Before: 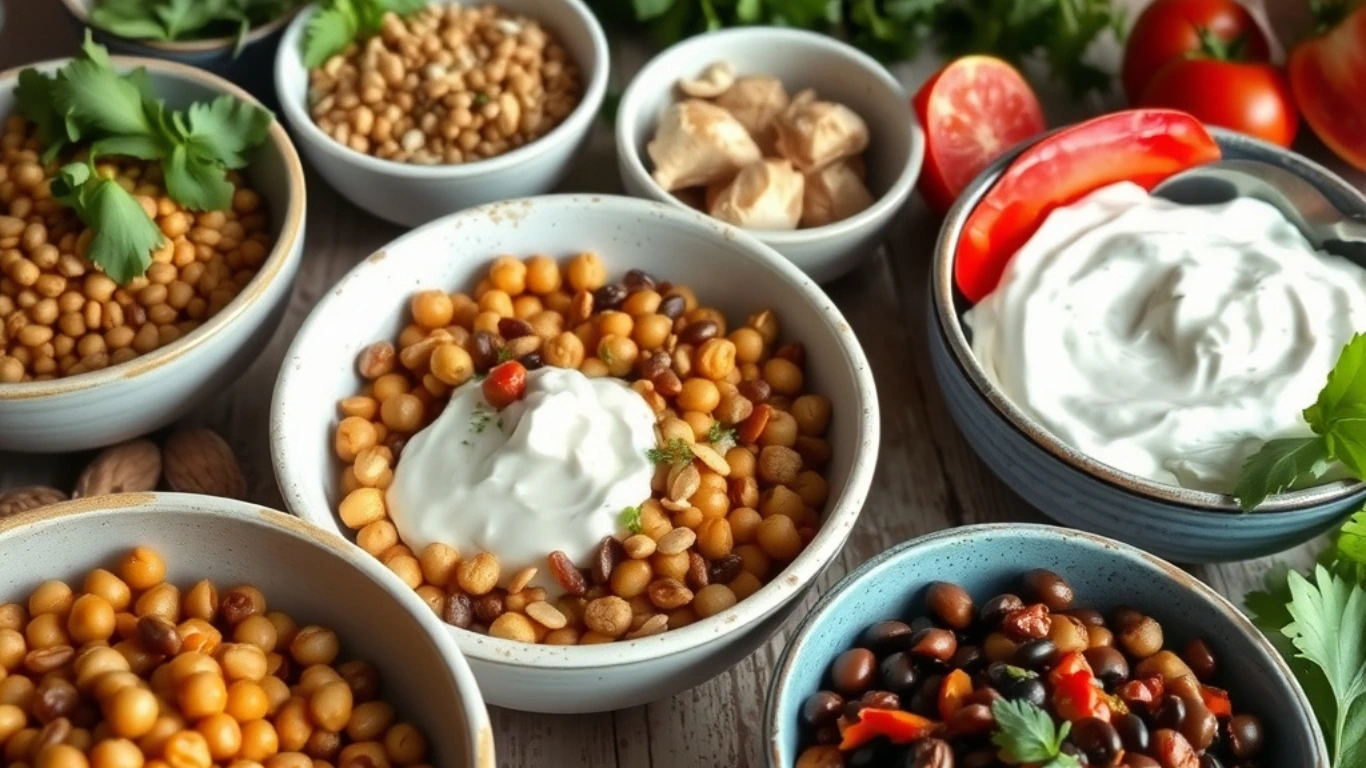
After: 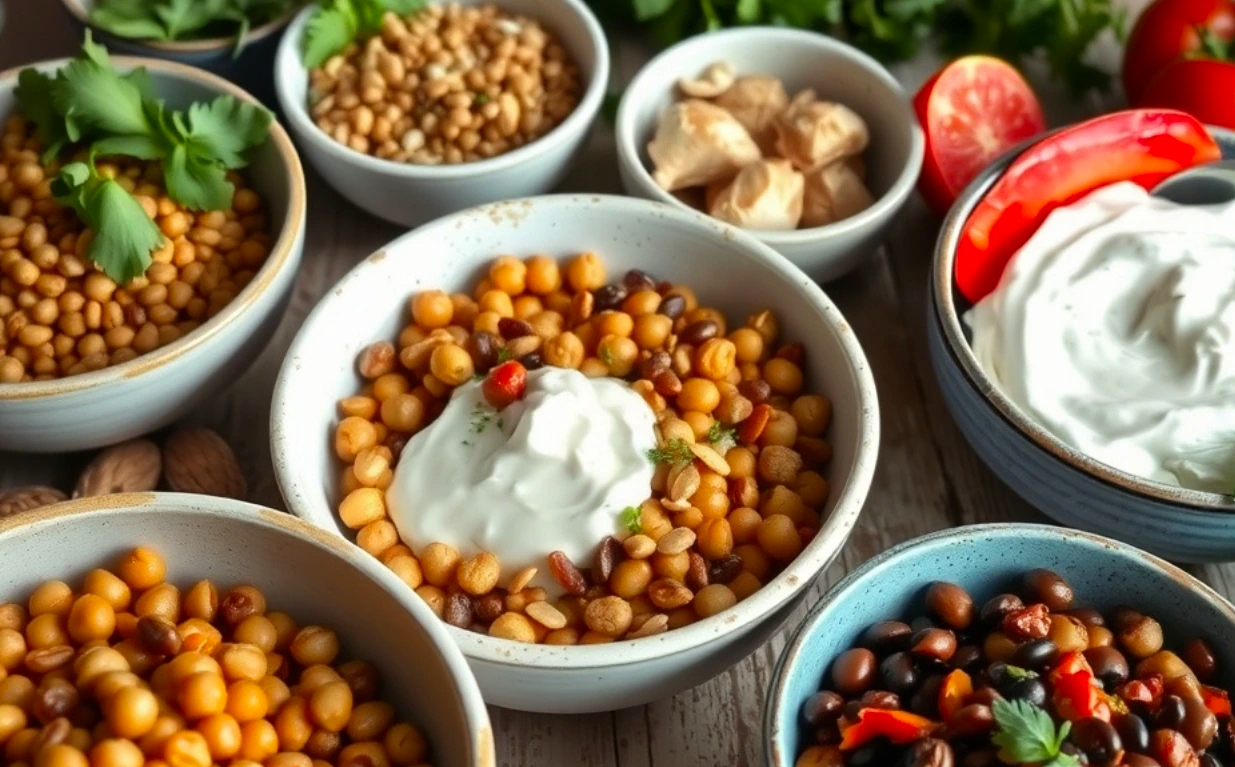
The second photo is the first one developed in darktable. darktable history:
crop: right 9.521%, bottom 0.042%
color correction: highlights b* -0.018, saturation 1.13
